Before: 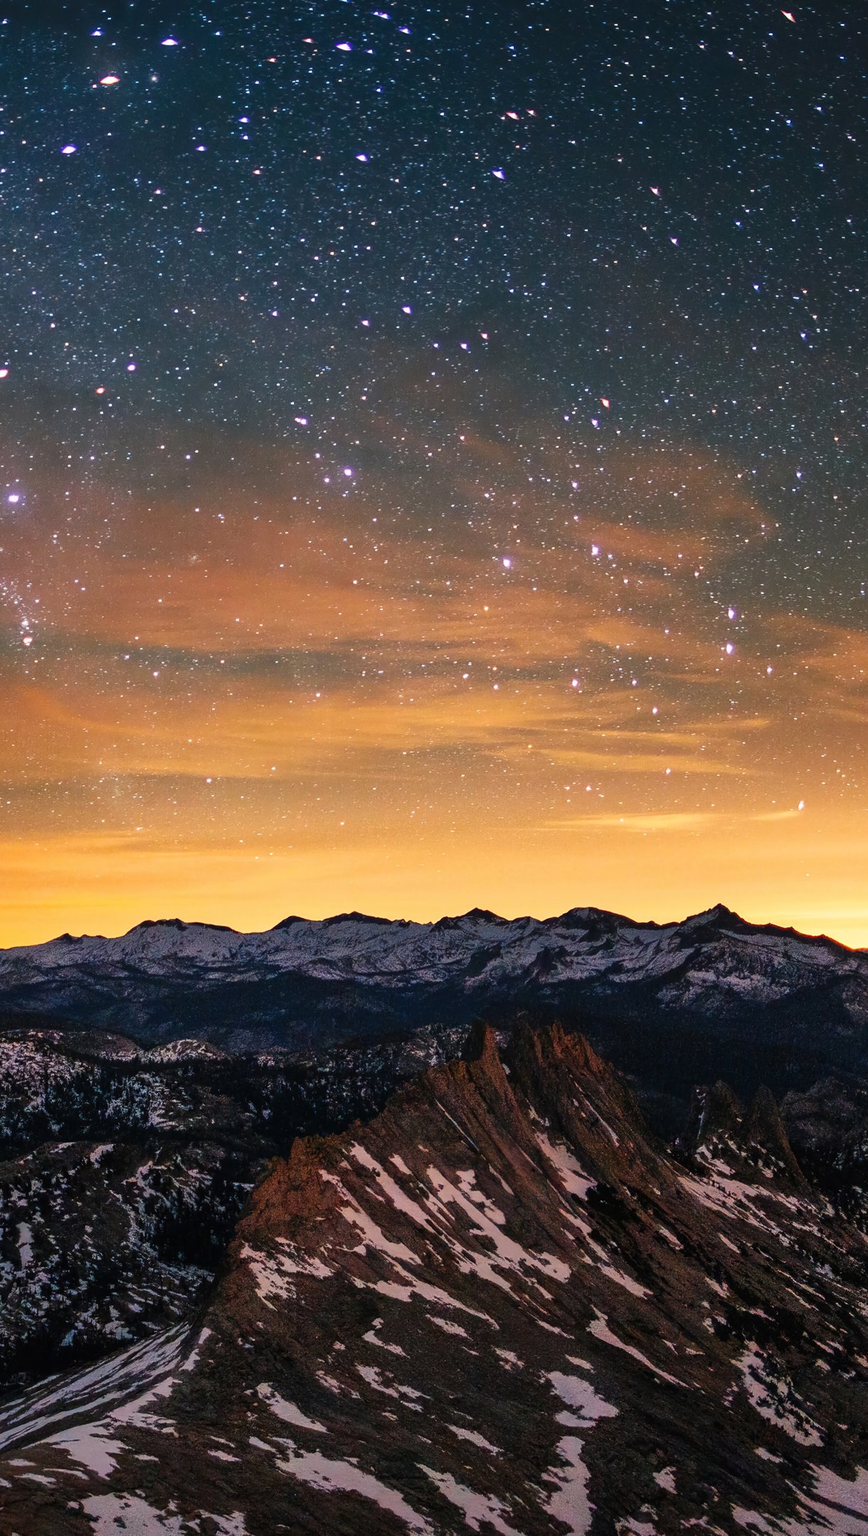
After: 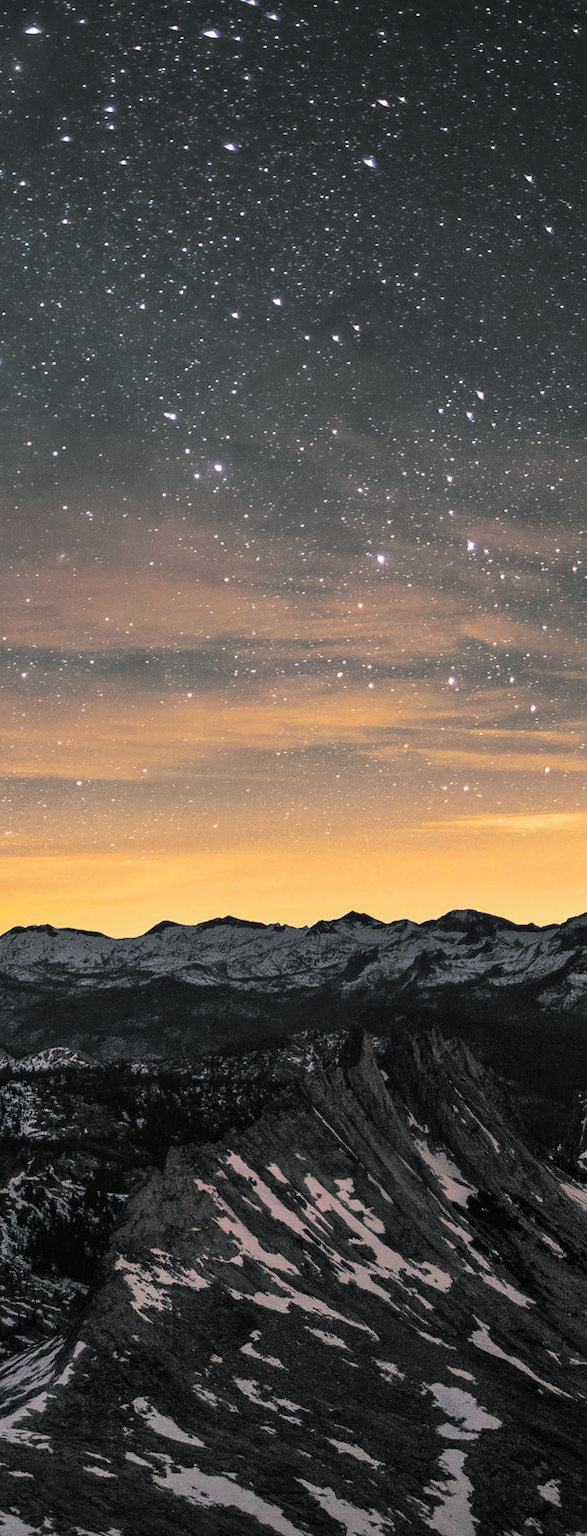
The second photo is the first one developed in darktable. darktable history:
rotate and perspective: rotation -0.45°, automatic cropping original format, crop left 0.008, crop right 0.992, crop top 0.012, crop bottom 0.988
crop and rotate: left 15.055%, right 18.278%
split-toning: shadows › hue 190.8°, shadows › saturation 0.05, highlights › hue 54°, highlights › saturation 0.05, compress 0%
